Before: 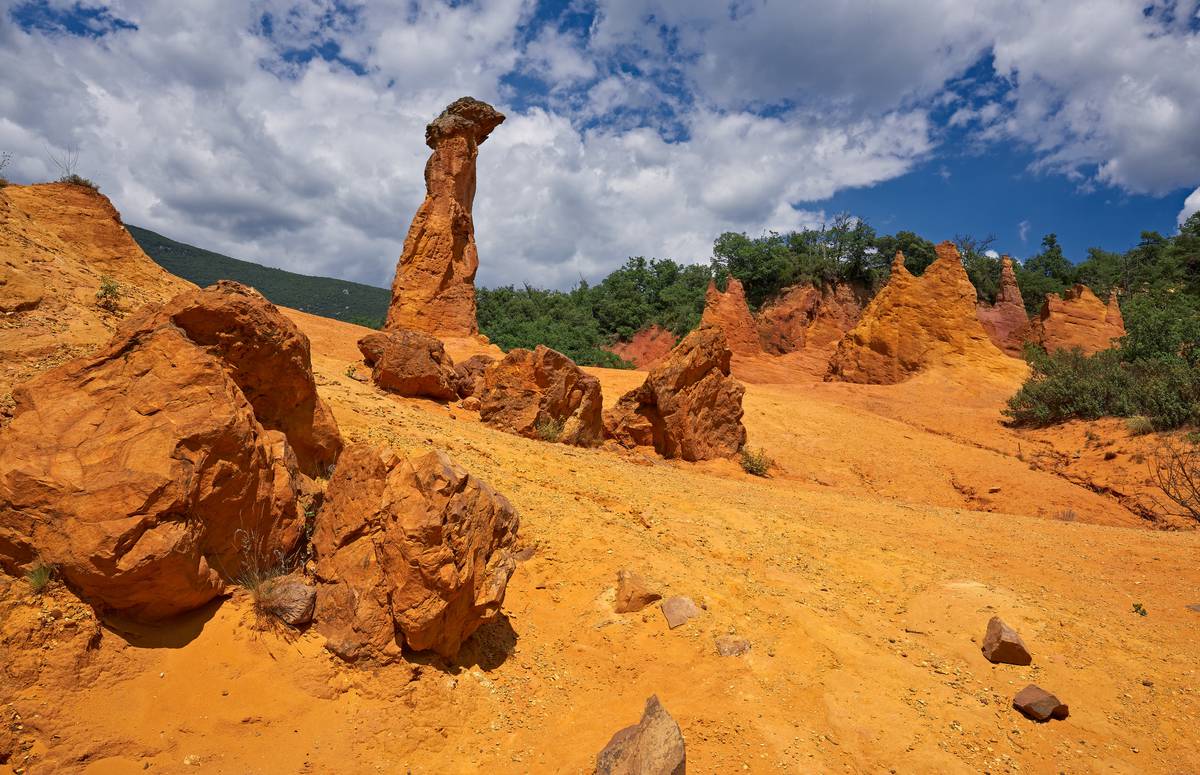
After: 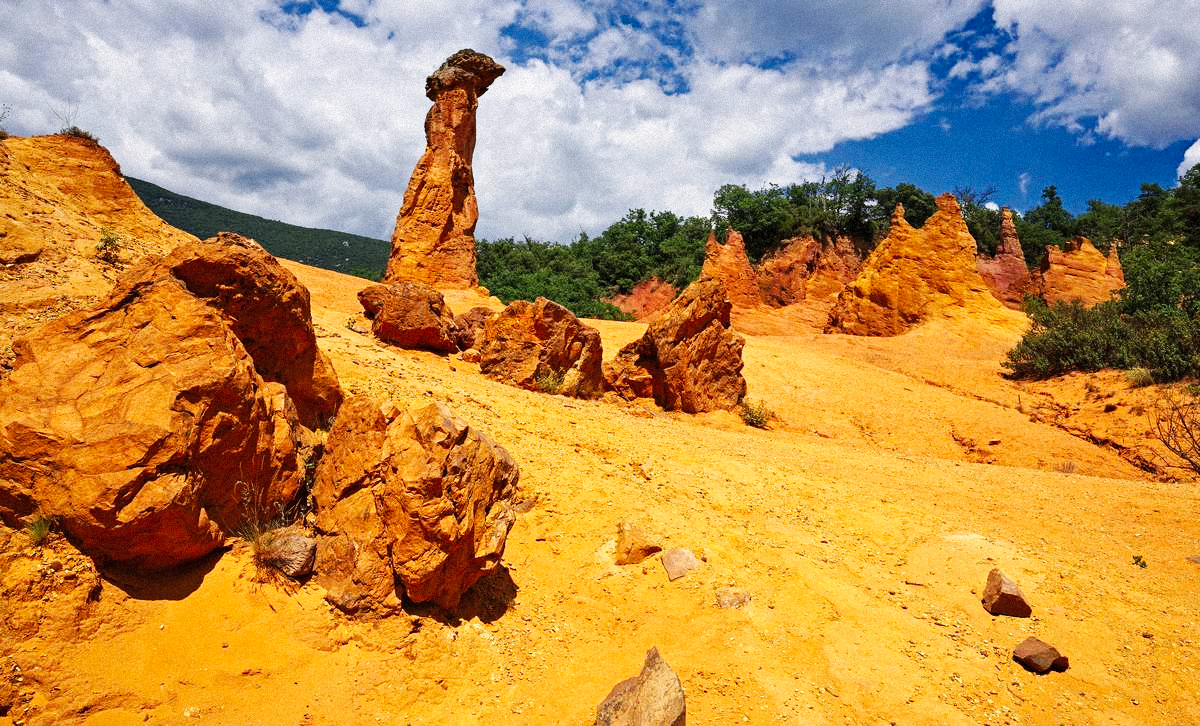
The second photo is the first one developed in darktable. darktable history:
exposure: compensate highlight preservation false
crop and rotate: top 6.25%
grain: mid-tones bias 0%
rgb curve: curves: ch0 [(0, 0) (0.078, 0.051) (0.929, 0.956) (1, 1)], compensate middle gray true
base curve: curves: ch0 [(0, 0) (0.032, 0.025) (0.121, 0.166) (0.206, 0.329) (0.605, 0.79) (1, 1)], preserve colors none
